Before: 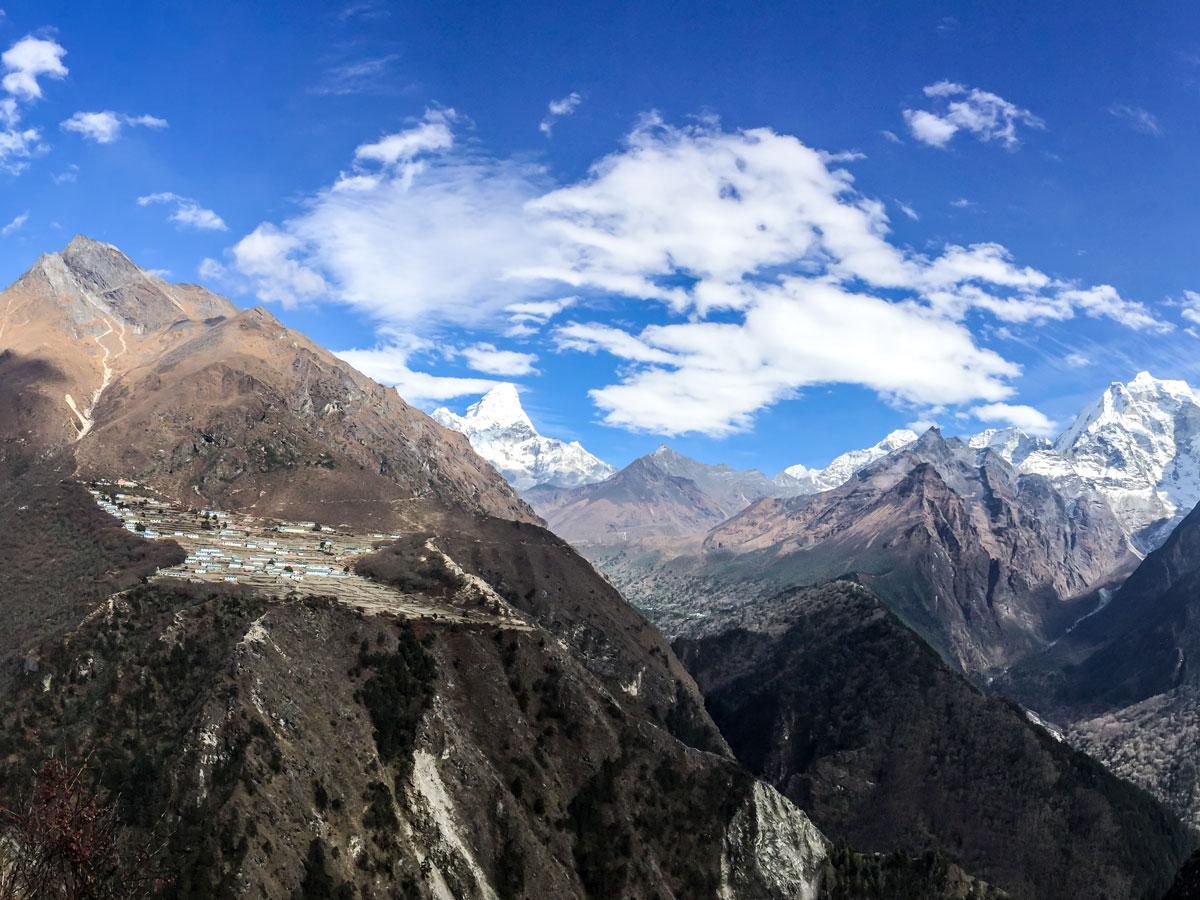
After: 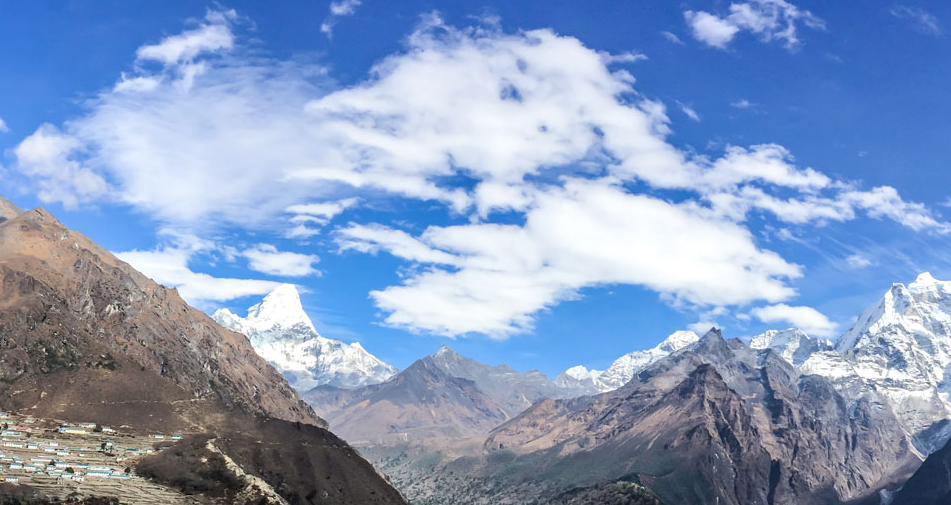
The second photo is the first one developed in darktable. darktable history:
crop: left 18.254%, top 11.075%, right 2.445%, bottom 32.783%
